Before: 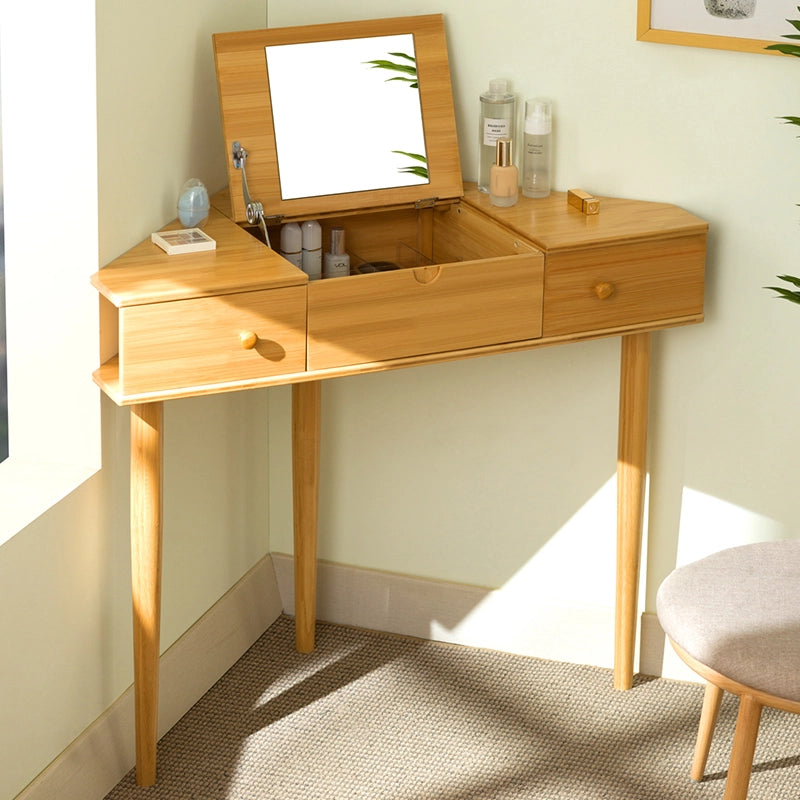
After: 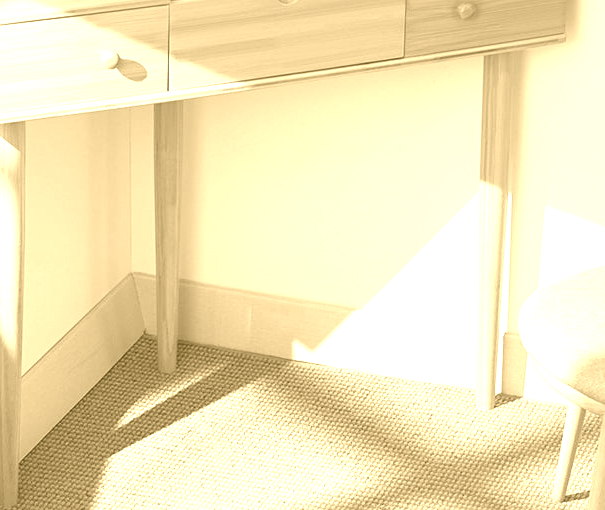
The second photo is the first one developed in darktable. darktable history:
sharpen: amount 0.2
crop and rotate: left 17.299%, top 35.115%, right 7.015%, bottom 1.024%
color balance rgb: linear chroma grading › global chroma 6.48%, perceptual saturation grading › global saturation 12.96%, global vibrance 6.02%
colorize: hue 36°, source mix 100%
